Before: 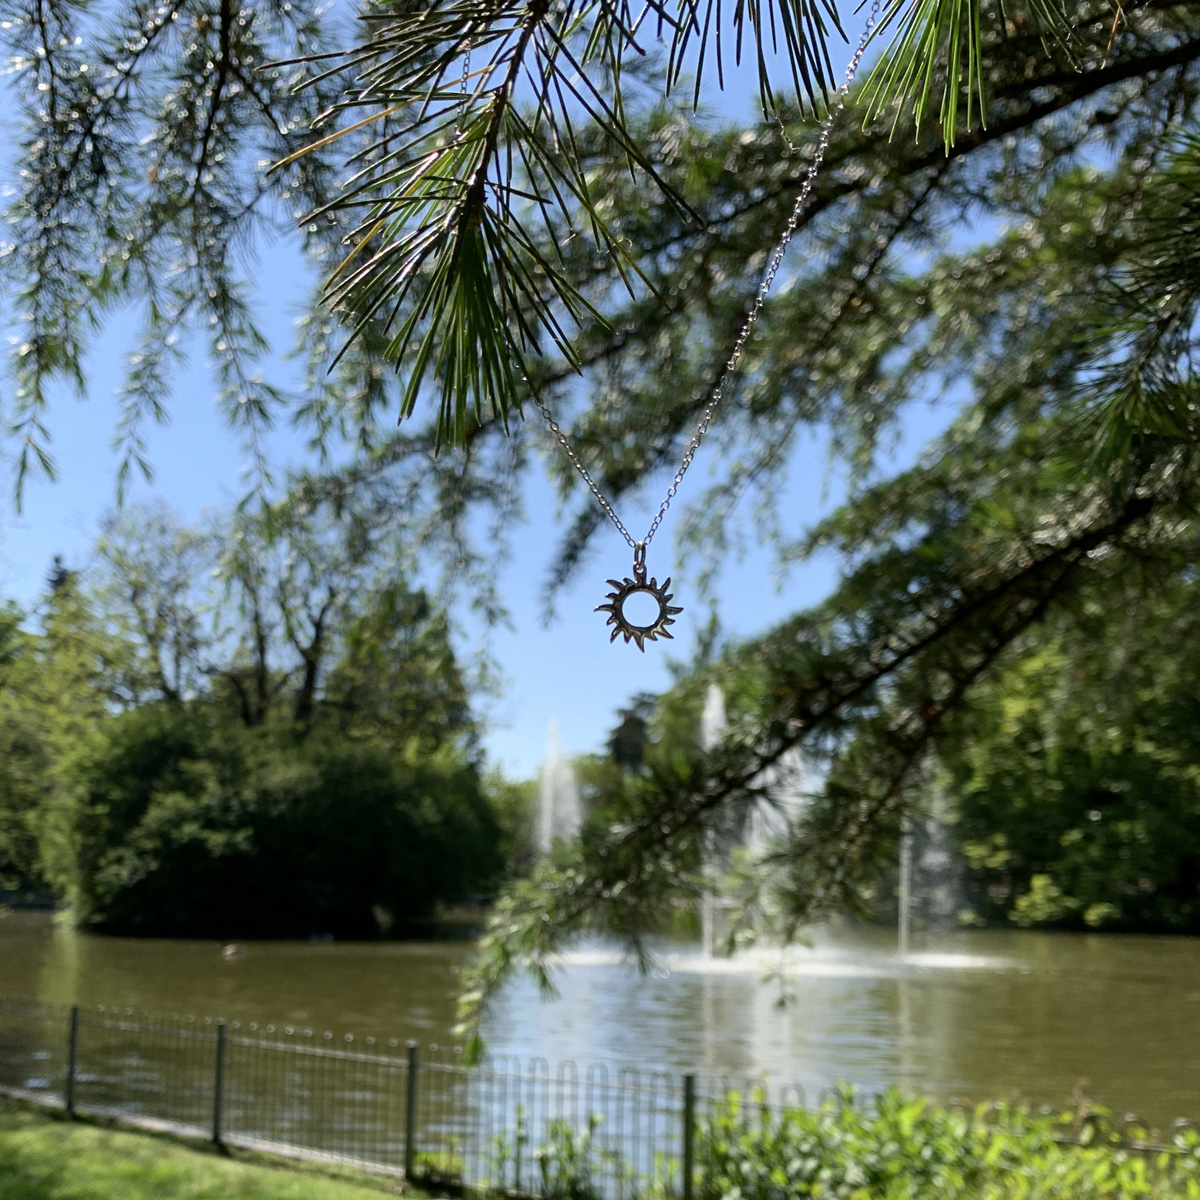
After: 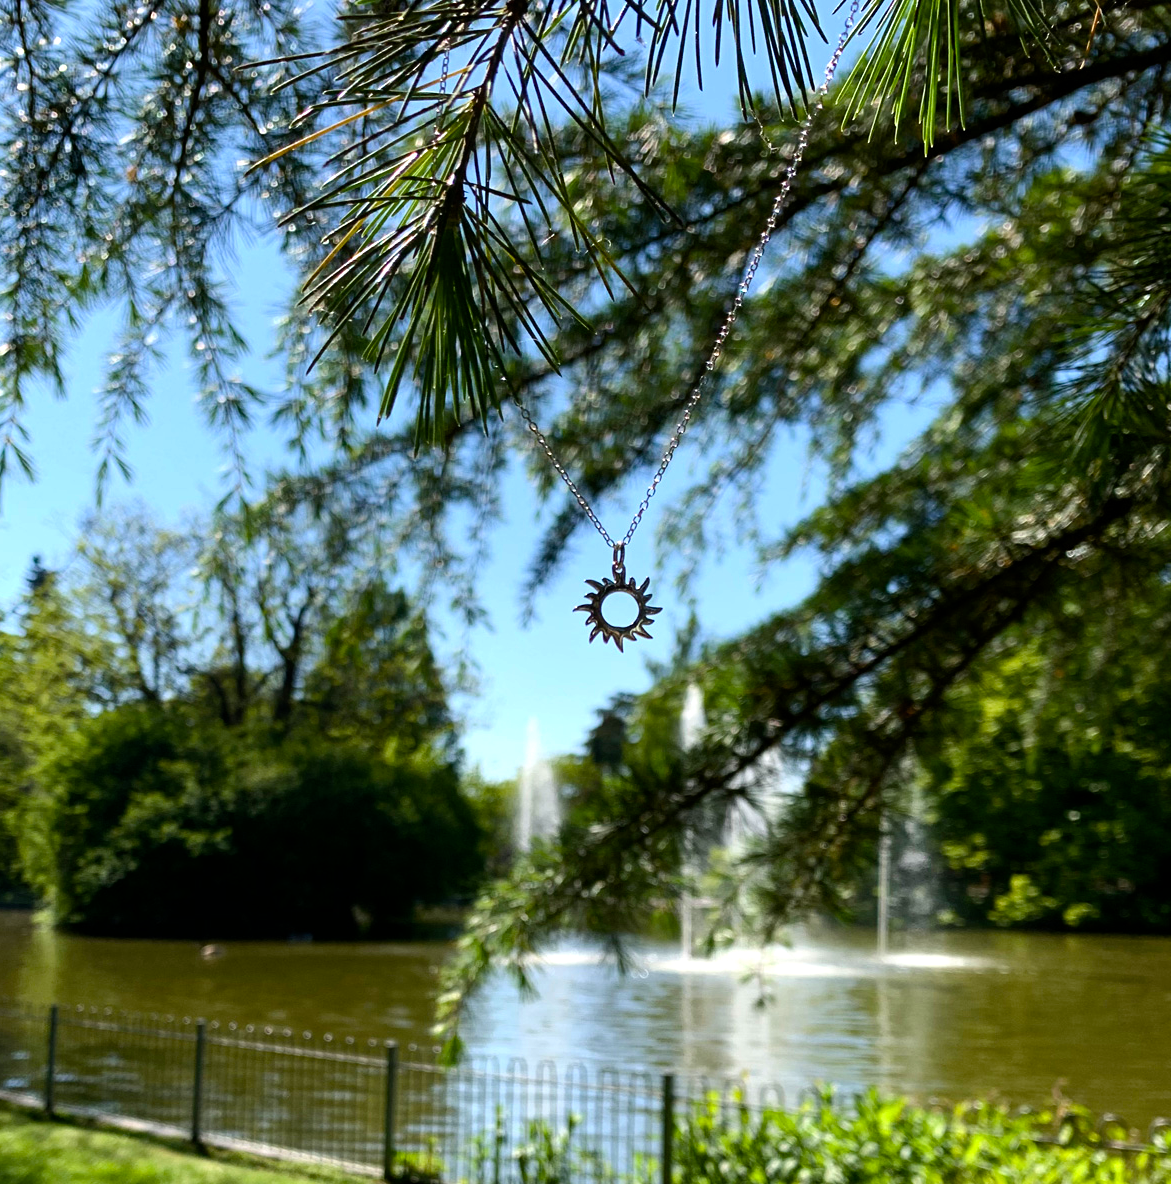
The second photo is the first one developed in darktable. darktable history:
color balance rgb: shadows lift › luminance -20%, power › hue 72.24°, highlights gain › luminance 15%, global offset › hue 171.6°, perceptual saturation grading › highlights -15%, perceptual saturation grading › shadows 25%, global vibrance 35%, contrast 10%
crop and rotate: left 1.774%, right 0.633%, bottom 1.28%
